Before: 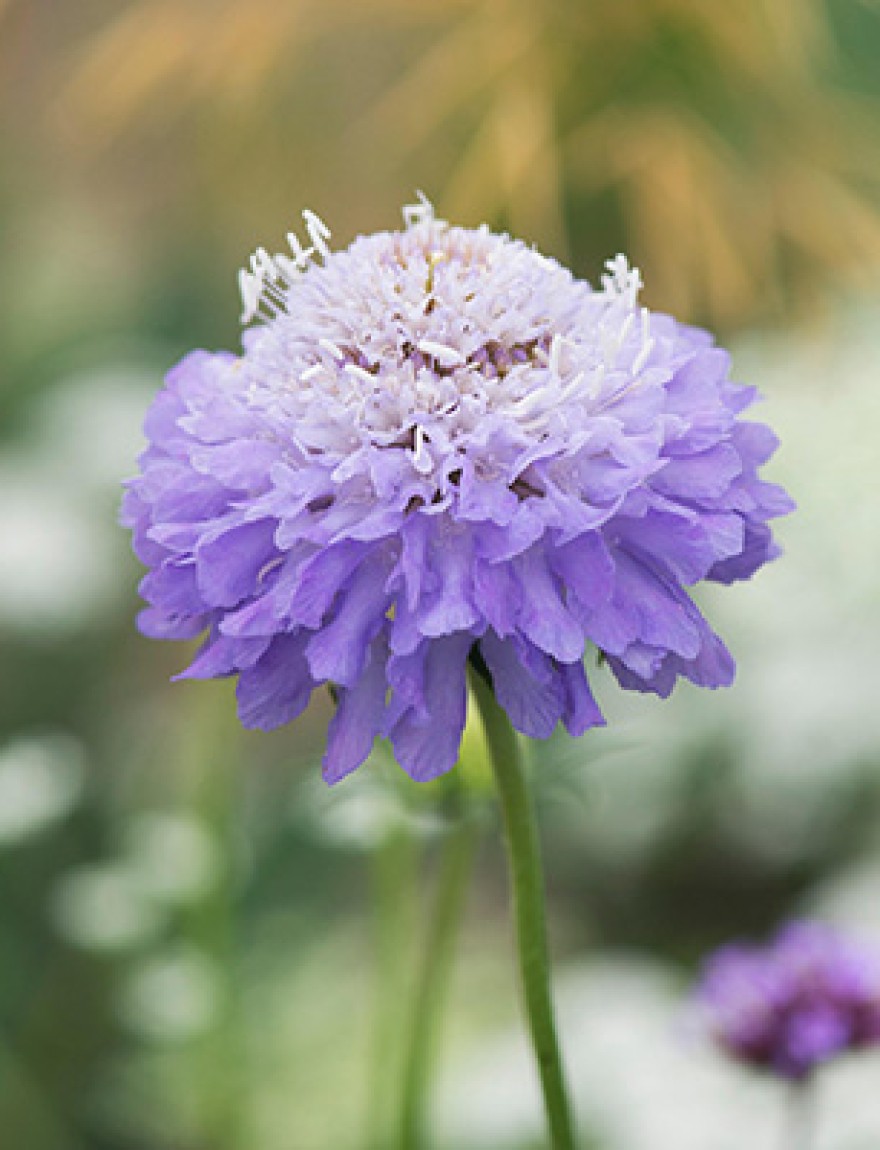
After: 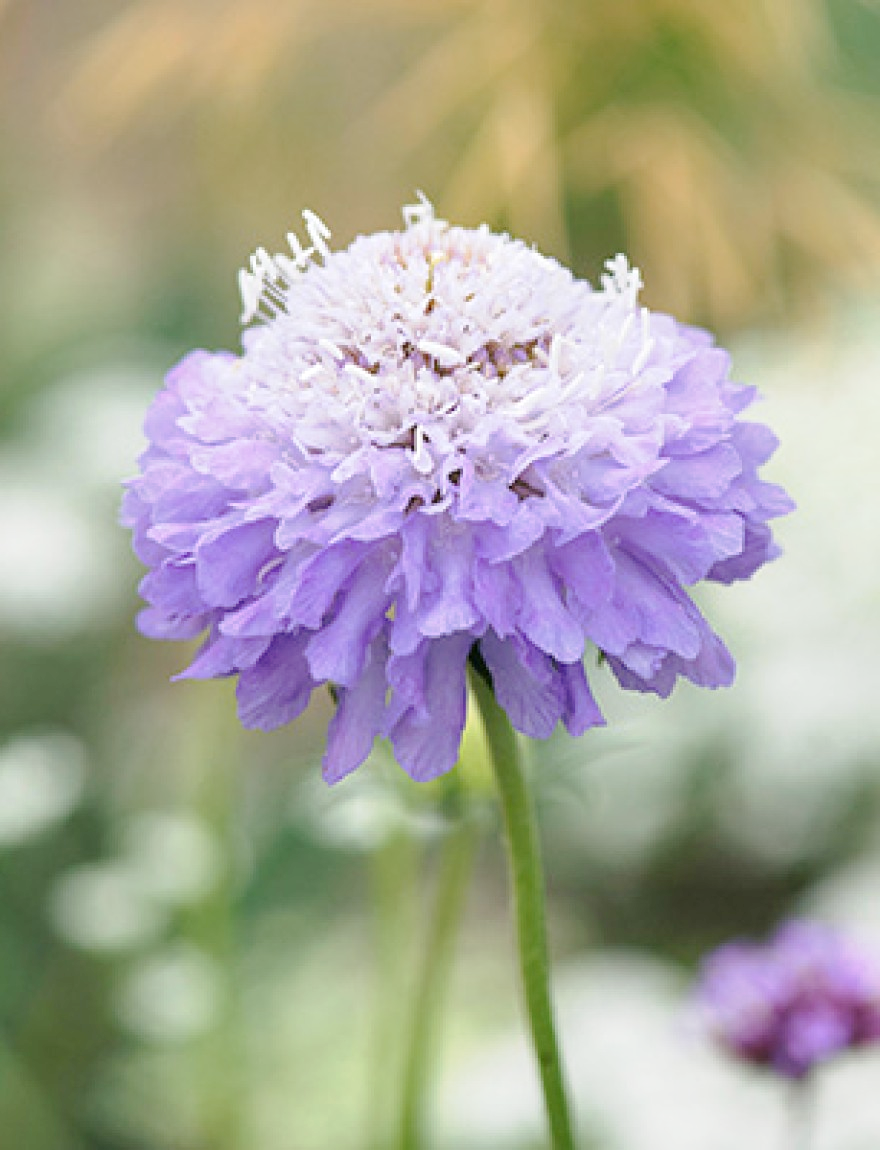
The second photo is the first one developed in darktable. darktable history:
tone curve: curves: ch0 [(0, 0) (0.003, 0.004) (0.011, 0.015) (0.025, 0.033) (0.044, 0.058) (0.069, 0.091) (0.1, 0.131) (0.136, 0.178) (0.177, 0.232) (0.224, 0.294) (0.277, 0.362) (0.335, 0.434) (0.399, 0.512) (0.468, 0.582) (0.543, 0.646) (0.623, 0.713) (0.709, 0.783) (0.801, 0.876) (0.898, 0.938) (1, 1)], preserve colors none
local contrast: detail 115%
